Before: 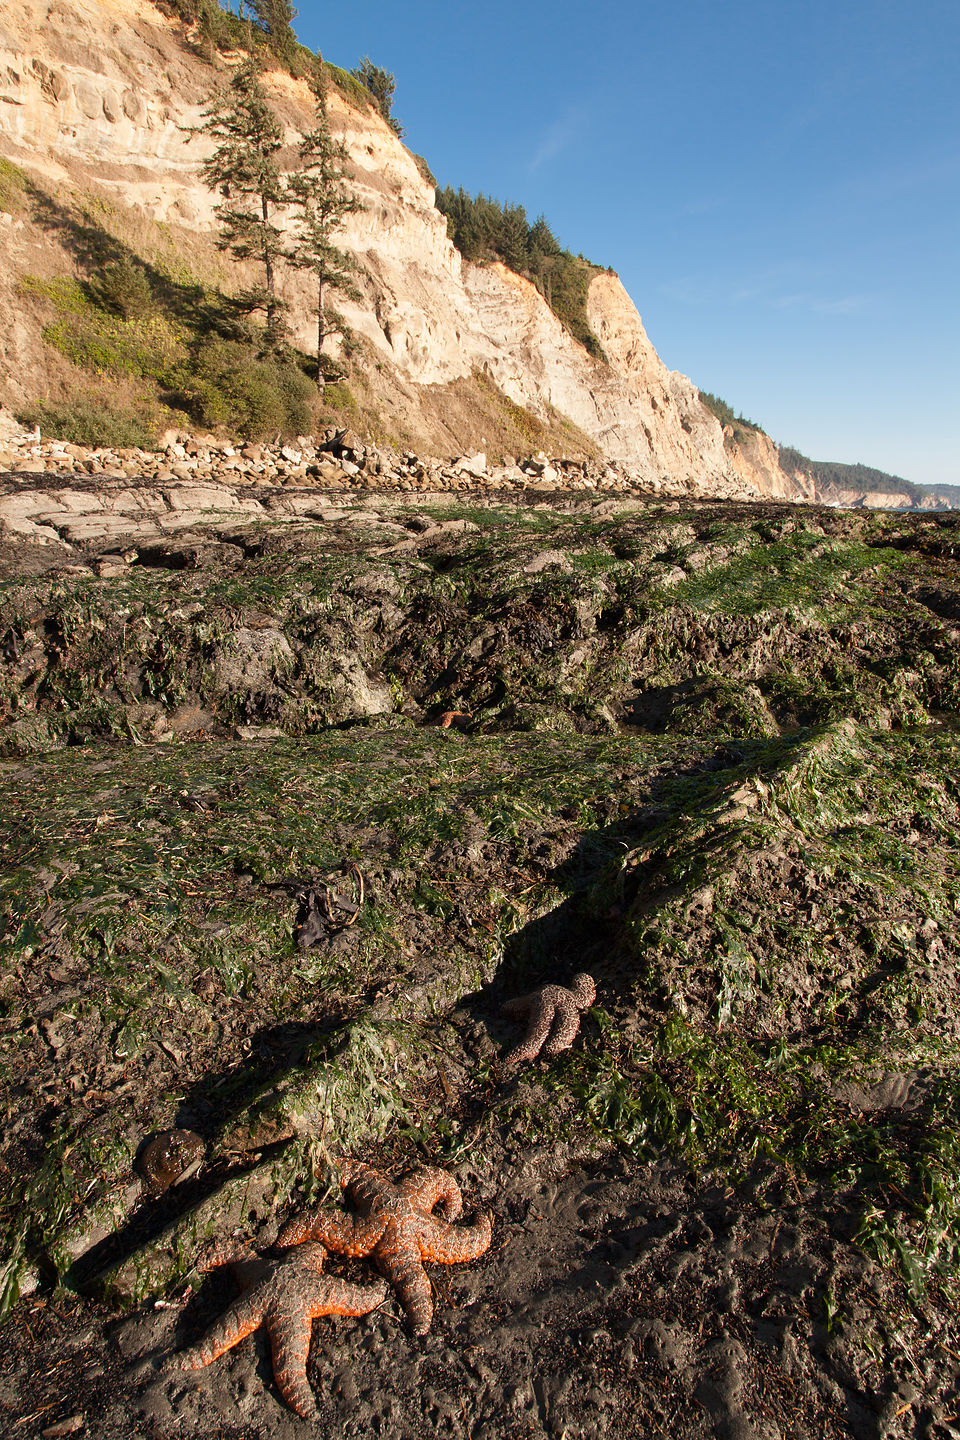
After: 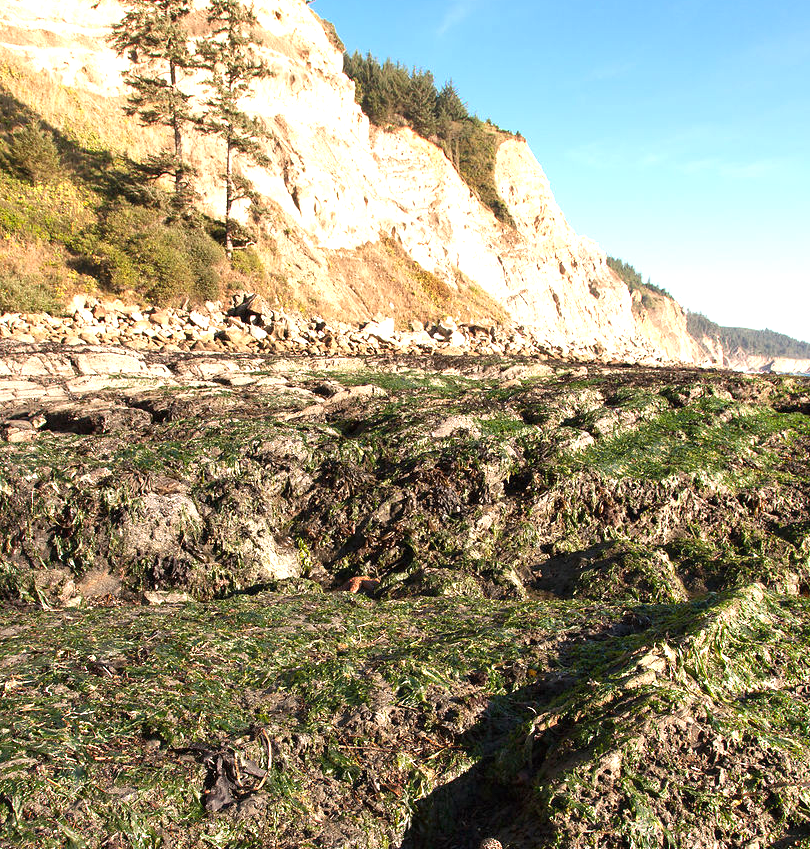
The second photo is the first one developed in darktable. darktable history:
exposure: black level correction 0, exposure 1 EV, compensate highlight preservation false
crop and rotate: left 9.677%, top 9.406%, right 5.856%, bottom 31.591%
